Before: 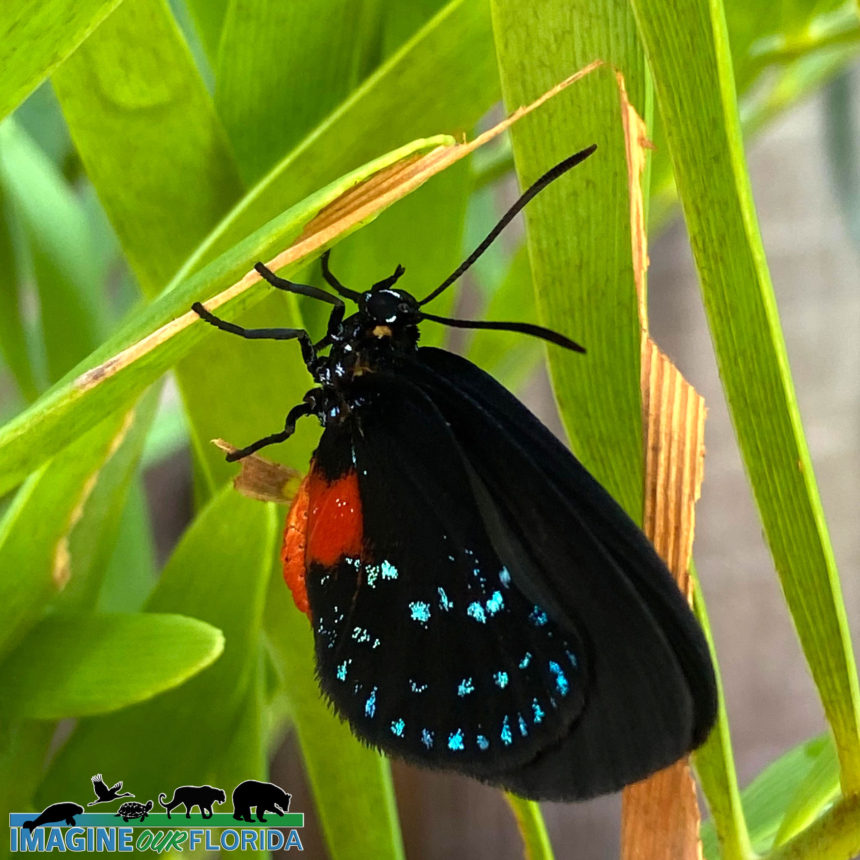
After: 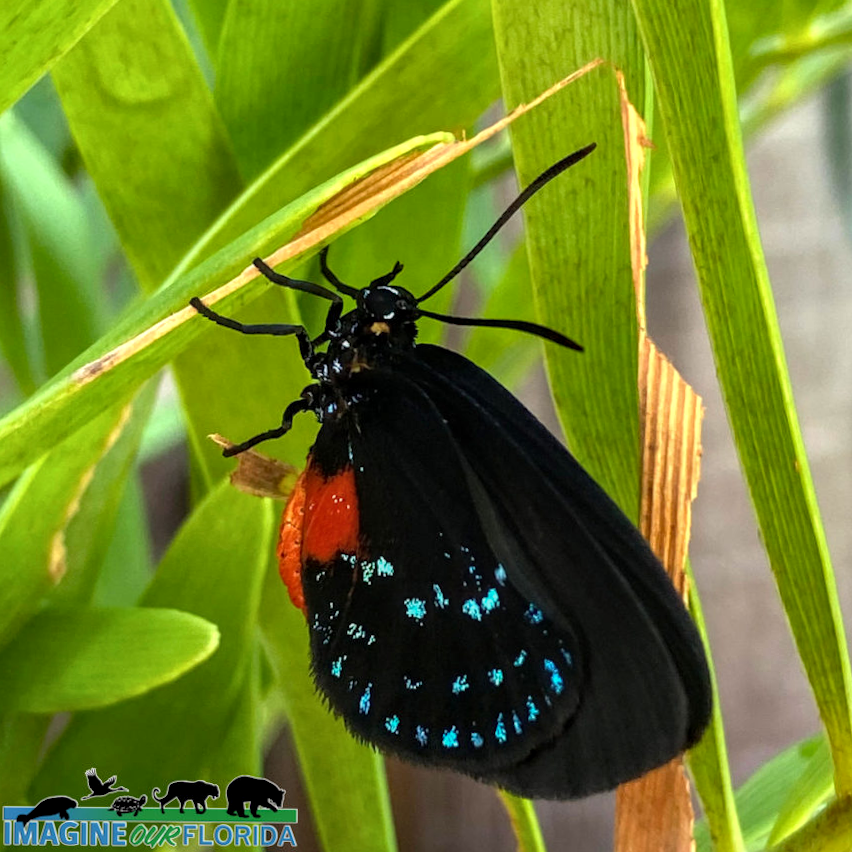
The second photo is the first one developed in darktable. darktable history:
local contrast: on, module defaults
crop and rotate: angle -0.5°
